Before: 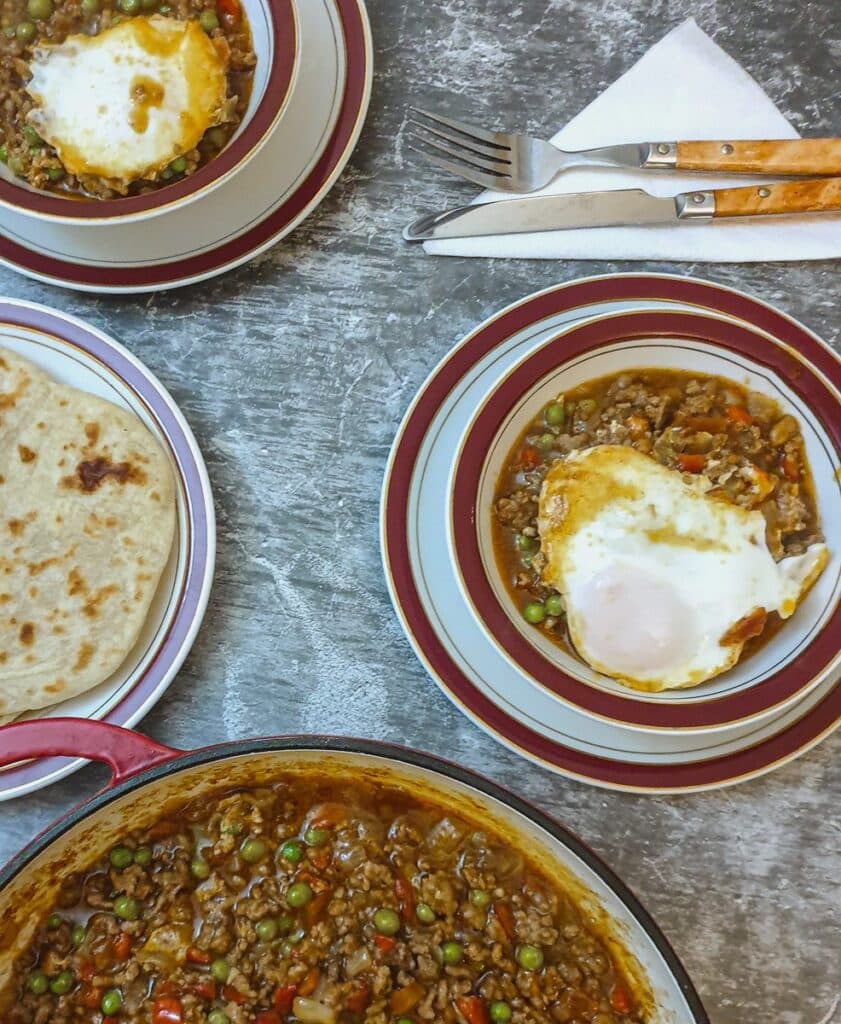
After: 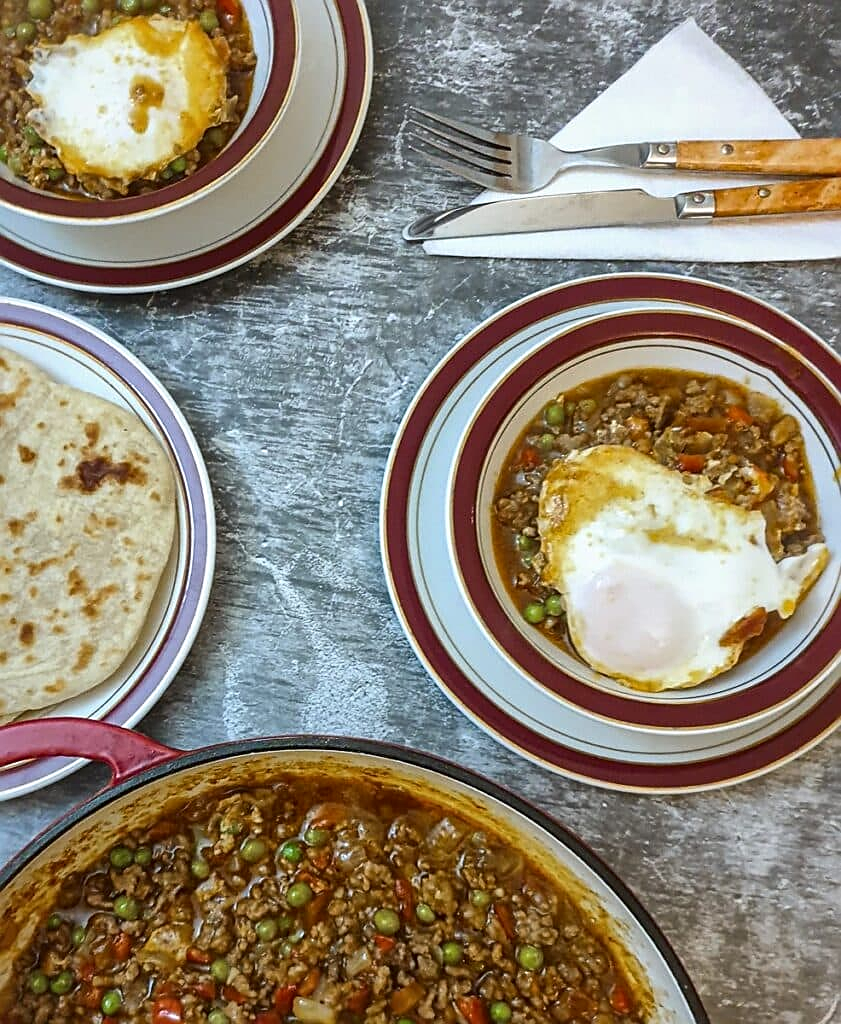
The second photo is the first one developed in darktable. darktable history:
local contrast: mode bilateral grid, contrast 20, coarseness 99, detail 150%, midtone range 0.2
sharpen: on, module defaults
